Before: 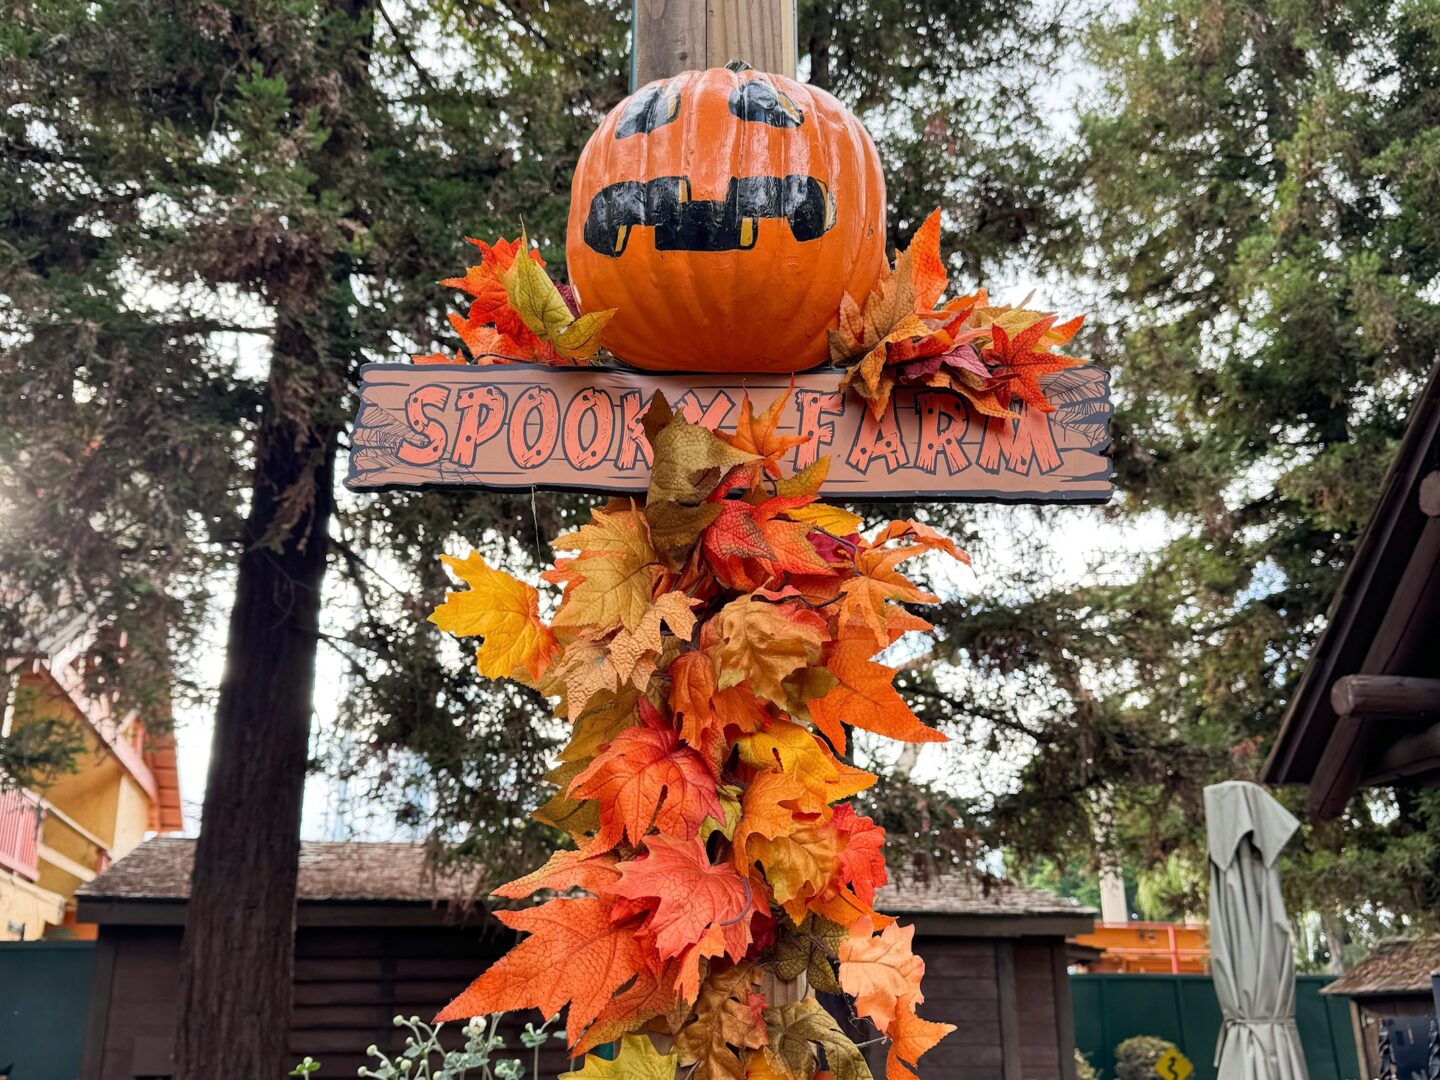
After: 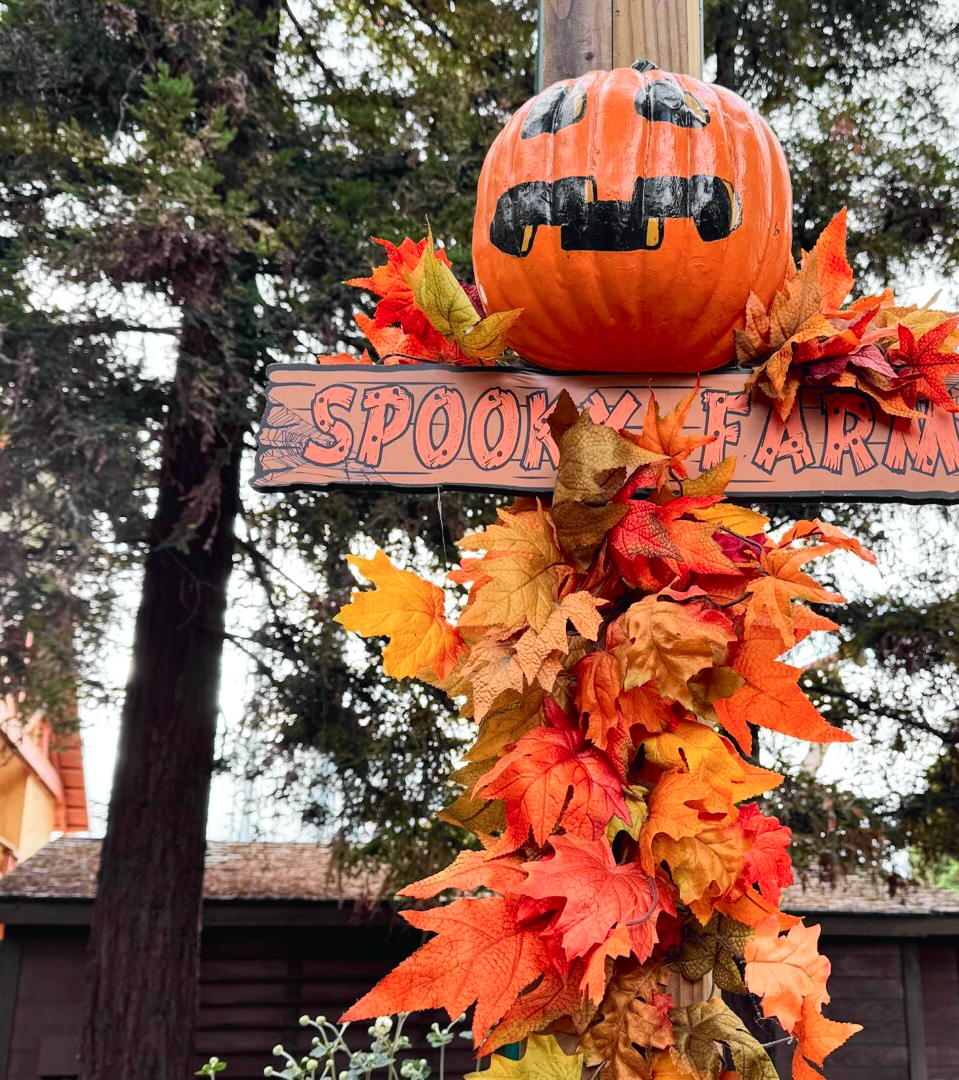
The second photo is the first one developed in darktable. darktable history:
crop and rotate: left 6.536%, right 26.814%
tone curve: curves: ch0 [(0, 0.015) (0.037, 0.032) (0.131, 0.113) (0.275, 0.26) (0.497, 0.531) (0.617, 0.663) (0.704, 0.748) (0.813, 0.842) (0.911, 0.931) (0.997, 1)]; ch1 [(0, 0) (0.301, 0.3) (0.444, 0.438) (0.493, 0.494) (0.501, 0.499) (0.534, 0.543) (0.582, 0.605) (0.658, 0.687) (0.746, 0.79) (1, 1)]; ch2 [(0, 0) (0.246, 0.234) (0.36, 0.356) (0.415, 0.426) (0.476, 0.492) (0.502, 0.499) (0.525, 0.513) (0.533, 0.534) (0.586, 0.598) (0.634, 0.643) (0.706, 0.717) (0.853, 0.83) (1, 0.951)], color space Lab, independent channels
